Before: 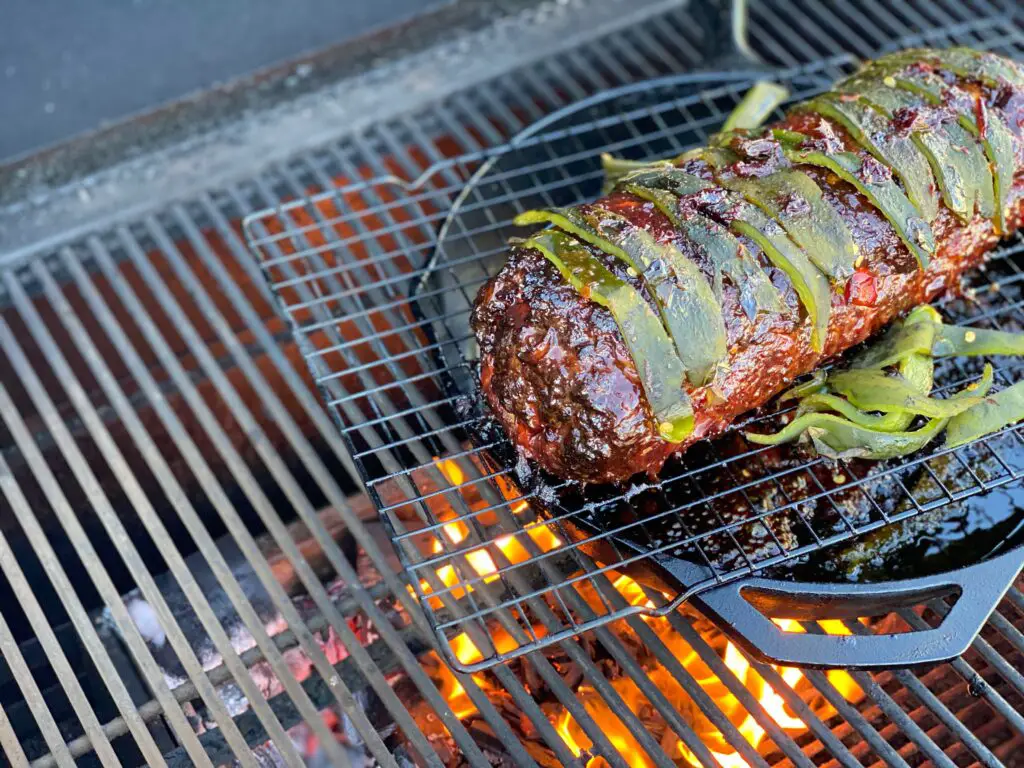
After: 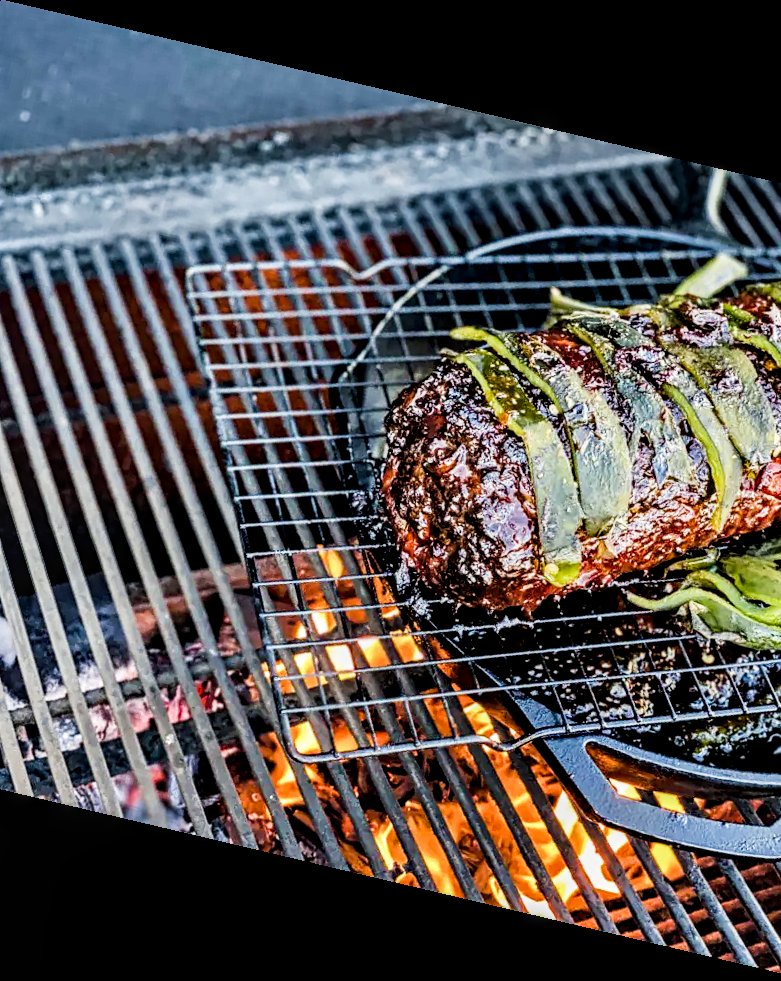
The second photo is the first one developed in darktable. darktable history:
local contrast: detail 142%
crop and rotate: left 15.055%, right 18.278%
contrast equalizer: octaves 7, y [[0.5, 0.542, 0.583, 0.625, 0.667, 0.708], [0.5 ×6], [0.5 ×6], [0 ×6], [0 ×6]]
contrast brightness saturation: saturation -0.04
sigmoid: contrast 1.7
rotate and perspective: rotation 13.27°, automatic cropping off
